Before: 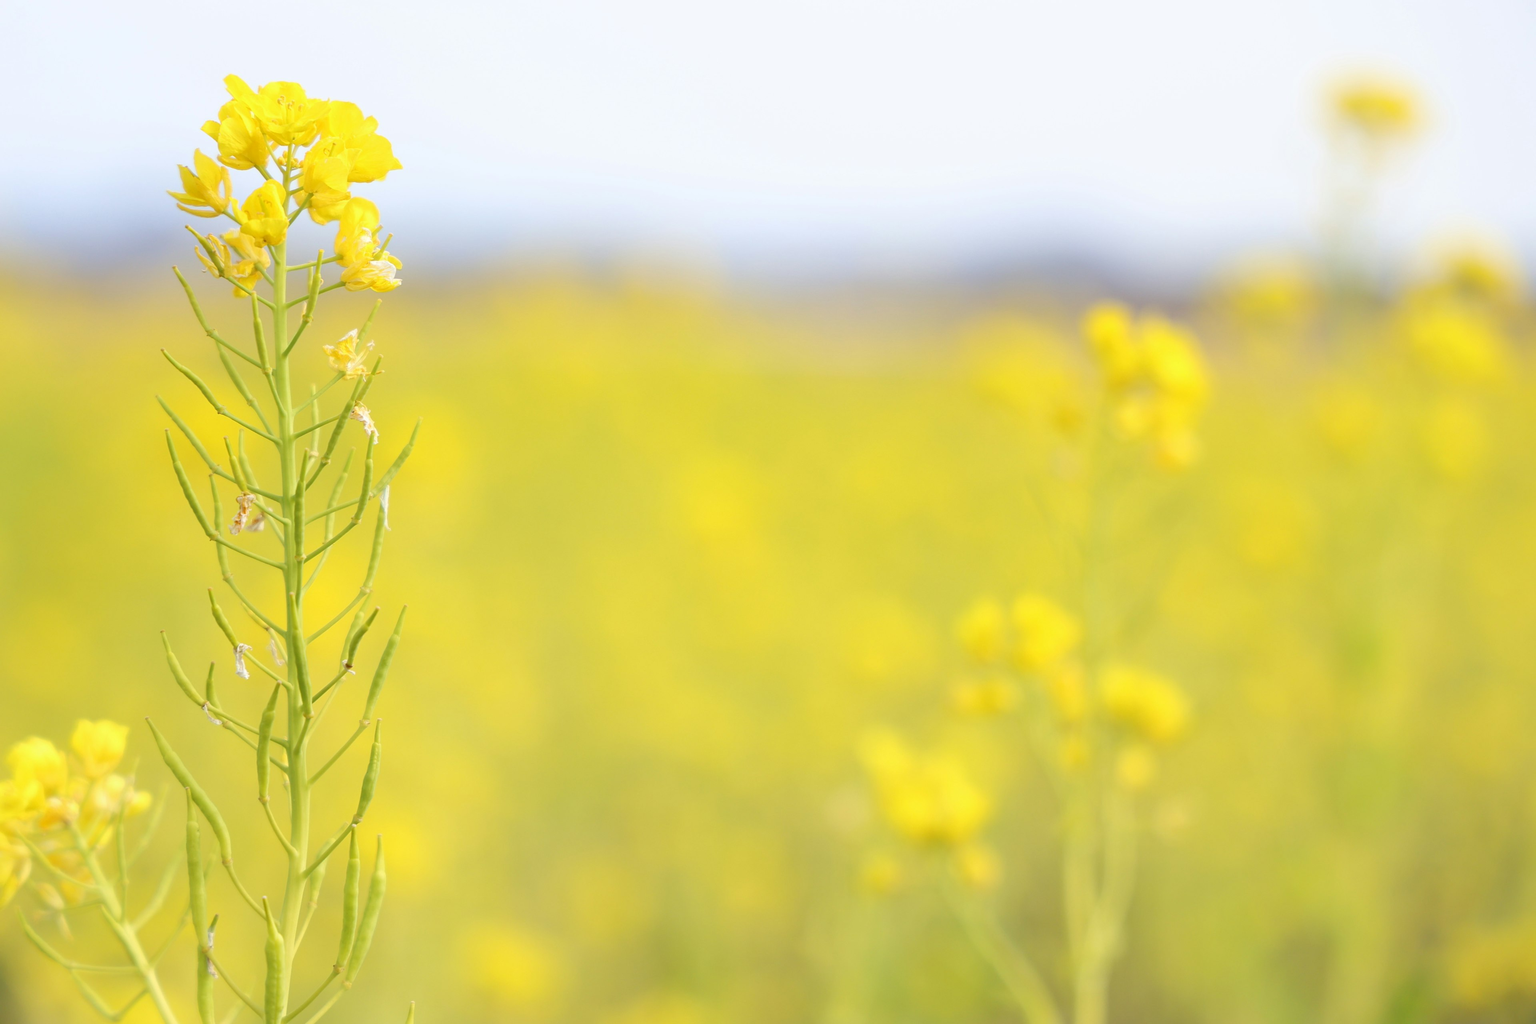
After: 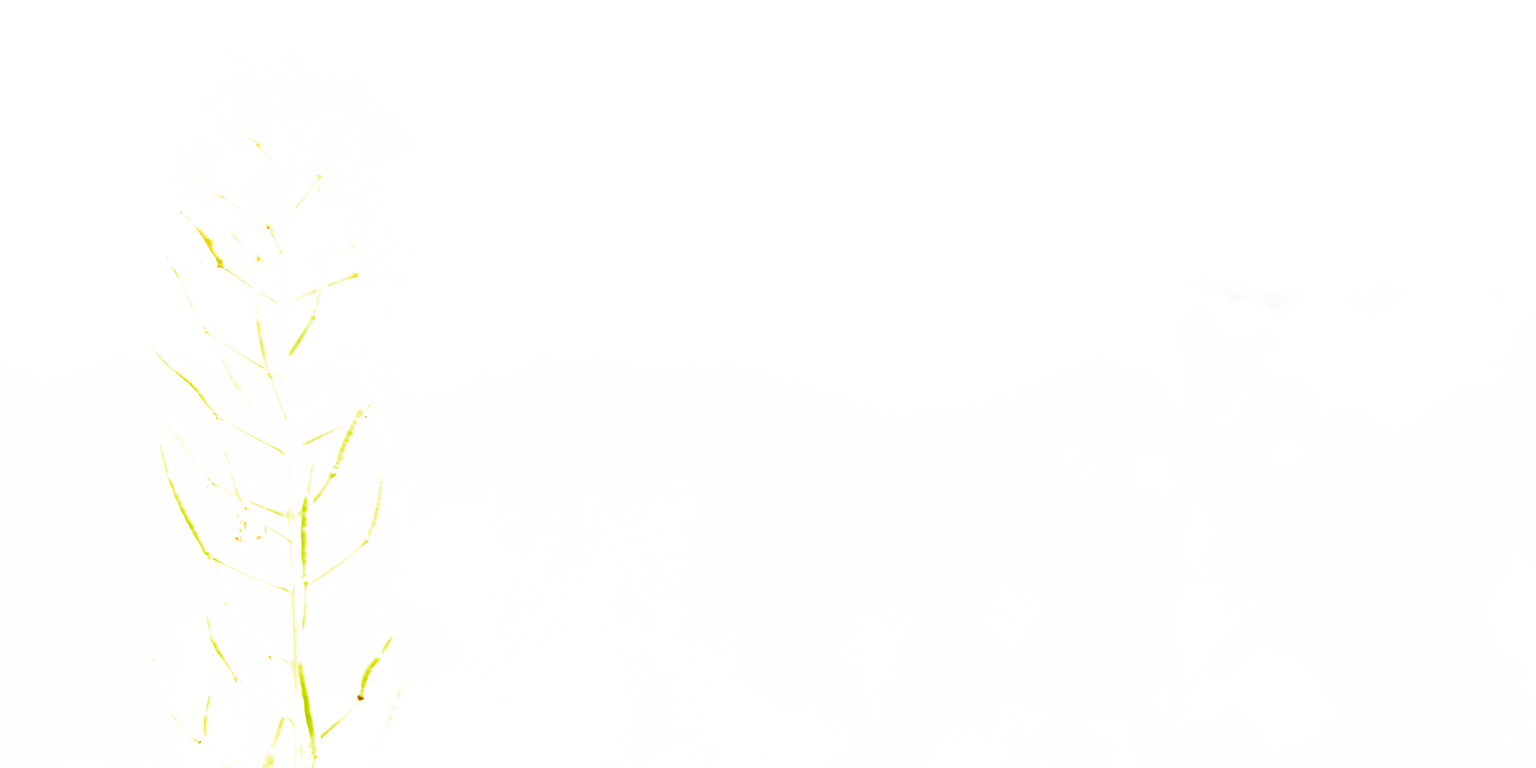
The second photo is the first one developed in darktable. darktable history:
crop: left 1.509%, top 3.452%, right 7.696%, bottom 28.452%
tone equalizer: -8 EV -0.75 EV, -7 EV -0.7 EV, -6 EV -0.6 EV, -5 EV -0.4 EV, -3 EV 0.4 EV, -2 EV 0.6 EV, -1 EV 0.7 EV, +0 EV 0.75 EV, edges refinement/feathering 500, mask exposure compensation -1.57 EV, preserve details no
filmic rgb: middle gray luminance 8.8%, black relative exposure -6.3 EV, white relative exposure 2.7 EV, threshold 6 EV, target black luminance 0%, hardness 4.74, latitude 73.47%, contrast 1.332, shadows ↔ highlights balance 10.13%, add noise in highlights 0, preserve chrominance no, color science v3 (2019), use custom middle-gray values true, iterations of high-quality reconstruction 0, contrast in highlights soft, enable highlight reconstruction true
